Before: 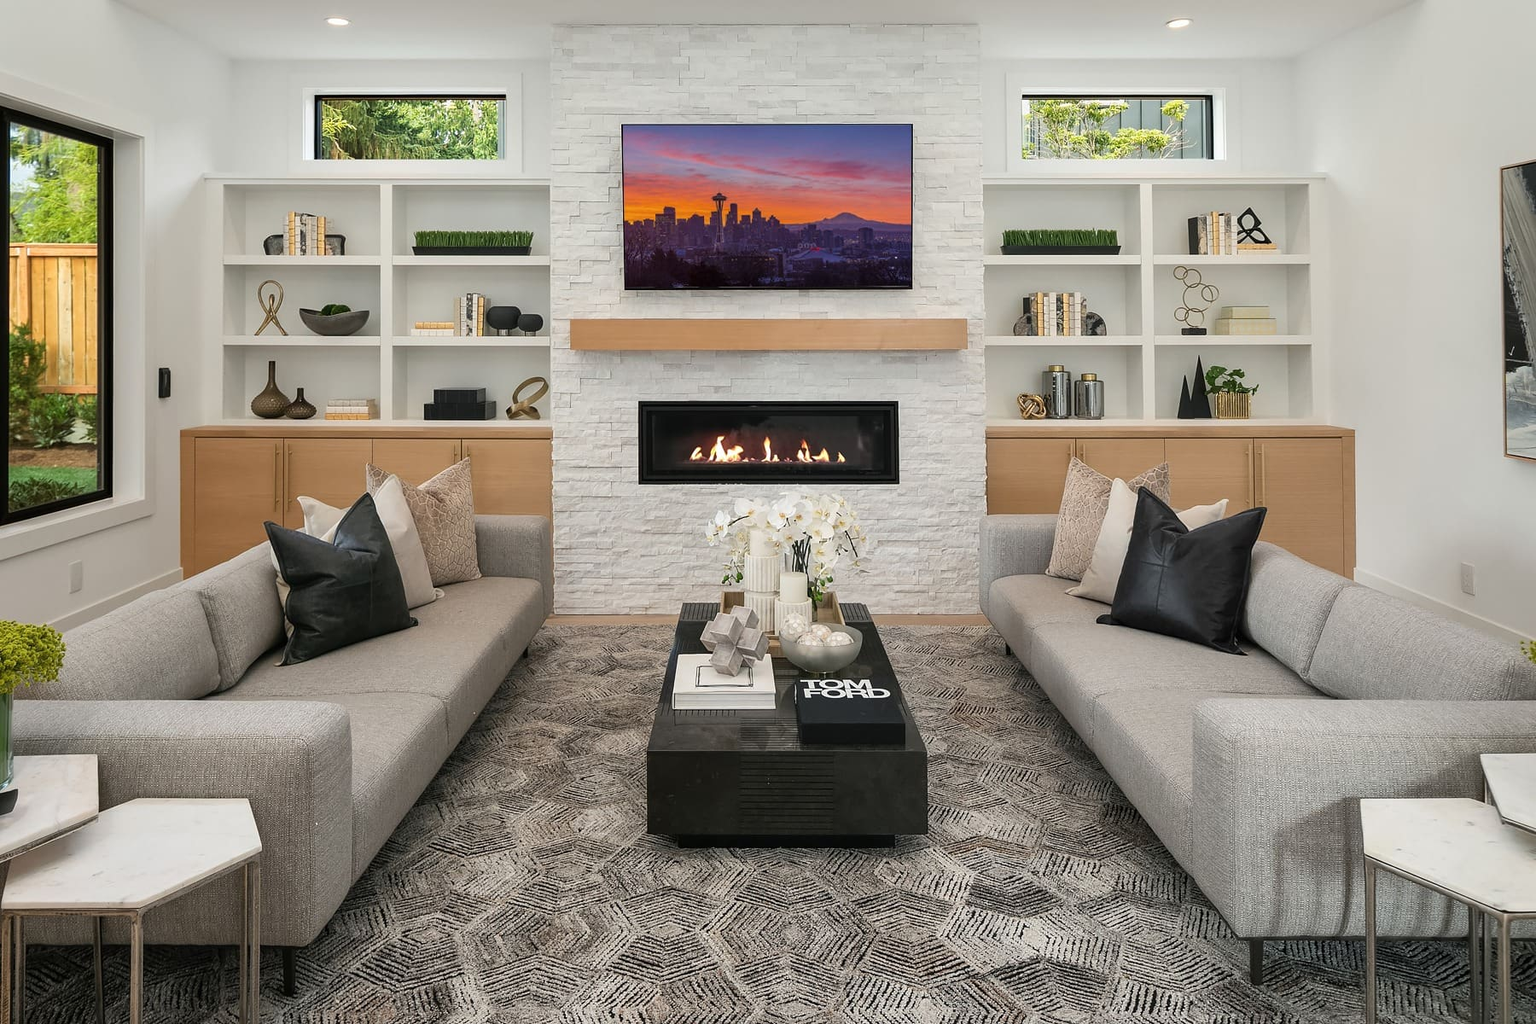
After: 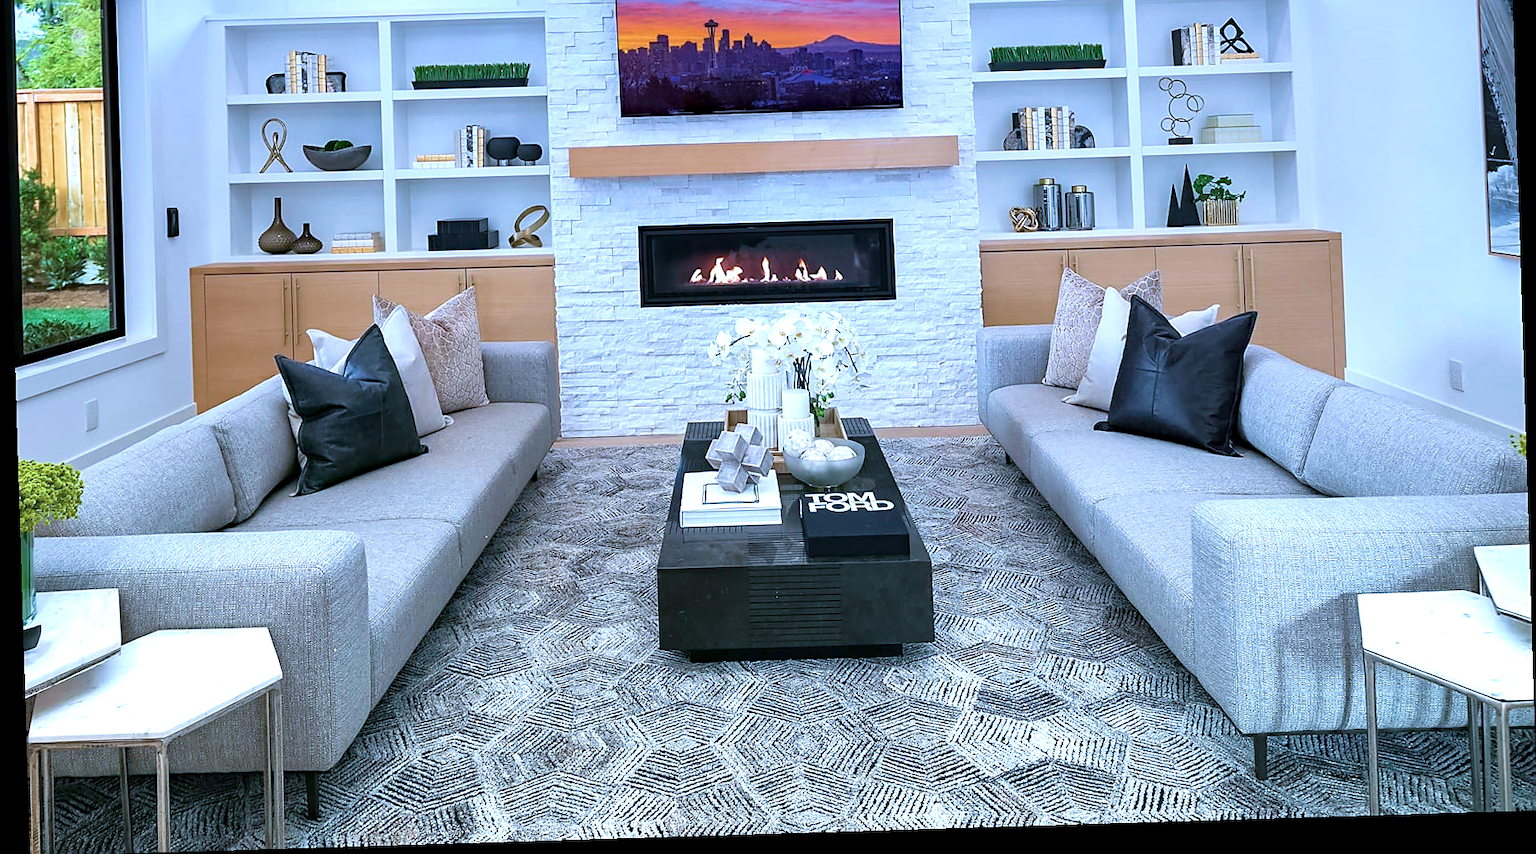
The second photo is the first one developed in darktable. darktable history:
exposure: black level correction 0.001, exposure 1.05 EV, compensate exposure bias true, compensate highlight preservation false
sharpen: radius 1.864, amount 0.398, threshold 1.271
color calibration: x 0.396, y 0.386, temperature 3669 K
velvia: on, module defaults
crop and rotate: top 18.507%
haze removal: compatibility mode true, adaptive false
graduated density: hue 238.83°, saturation 50%
rotate and perspective: rotation -1.75°, automatic cropping off
